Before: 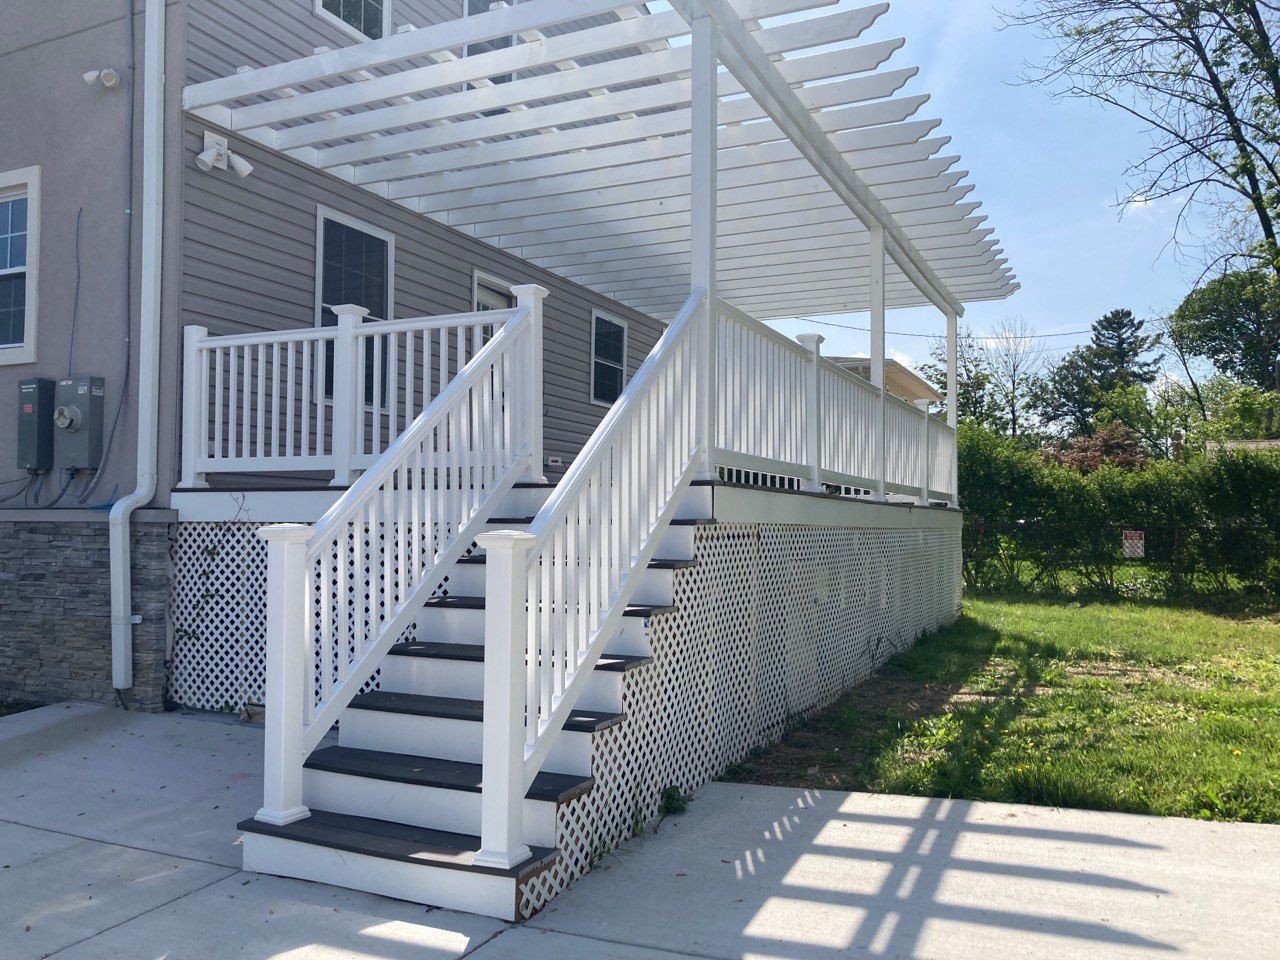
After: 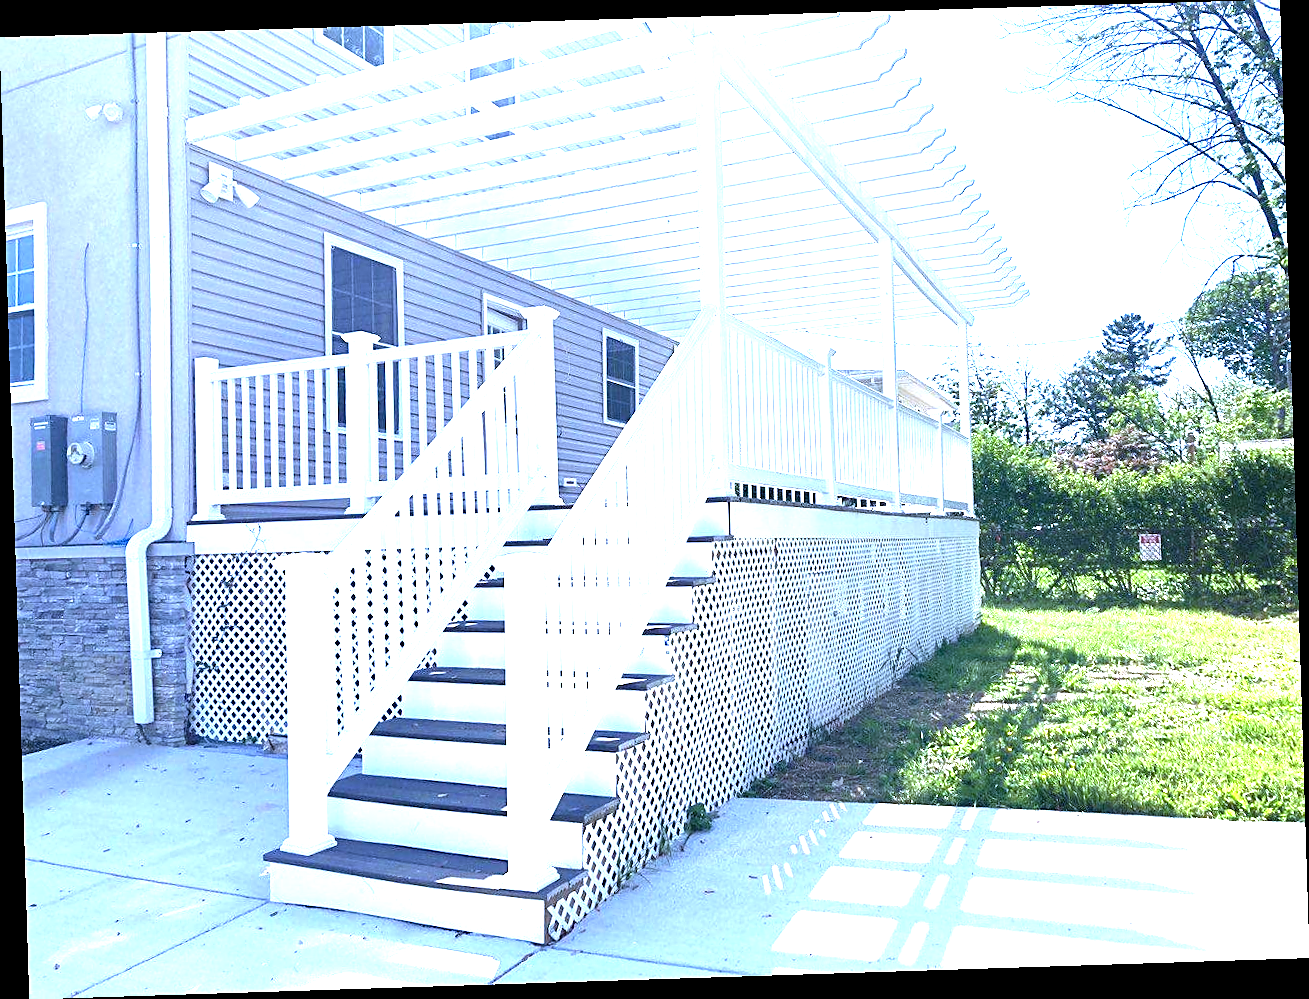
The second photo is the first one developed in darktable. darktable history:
exposure: exposure 2.207 EV, compensate highlight preservation false
sharpen: on, module defaults
rotate and perspective: rotation -1.77°, lens shift (horizontal) 0.004, automatic cropping off
white balance: red 0.871, blue 1.249
